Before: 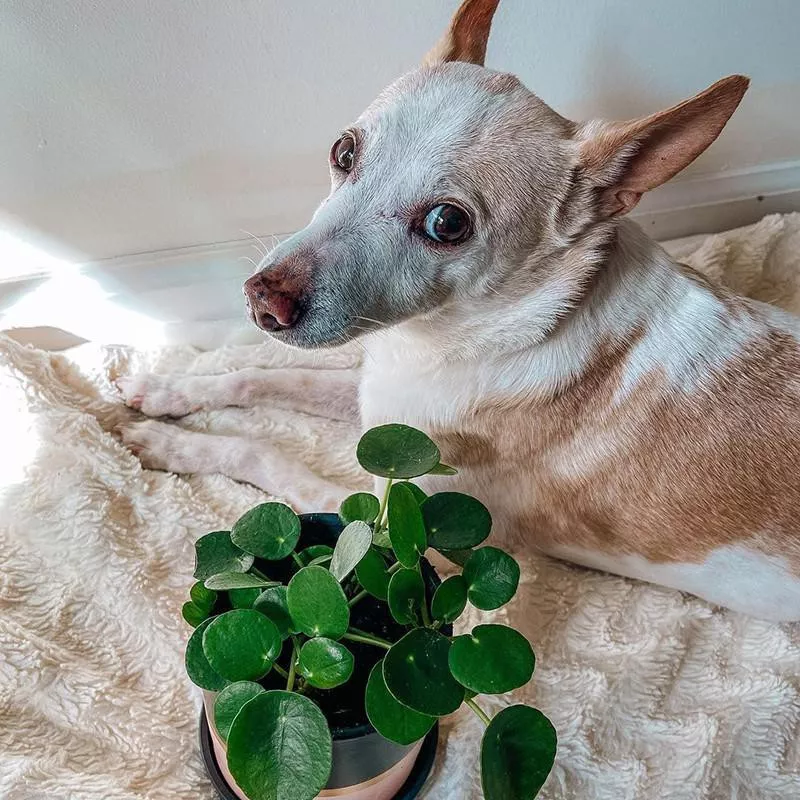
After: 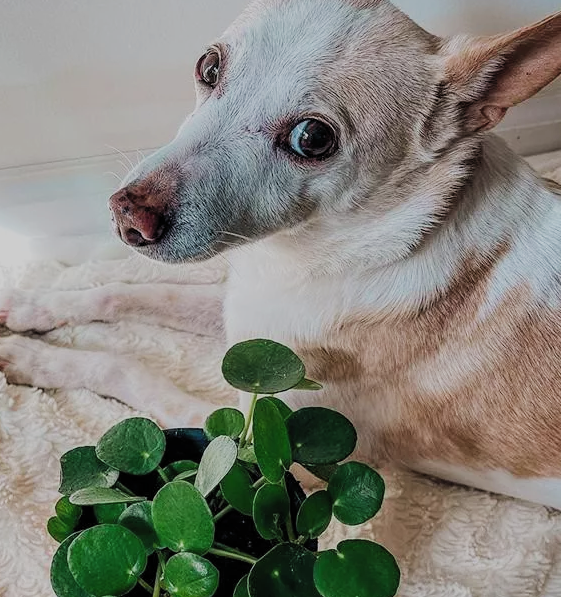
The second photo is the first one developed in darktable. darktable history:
crop and rotate: left 16.966%, top 10.774%, right 12.853%, bottom 14.587%
filmic rgb: black relative exposure -7.65 EV, white relative exposure 4.56 EV, hardness 3.61, color science v5 (2021), iterations of high-quality reconstruction 0, contrast in shadows safe, contrast in highlights safe
